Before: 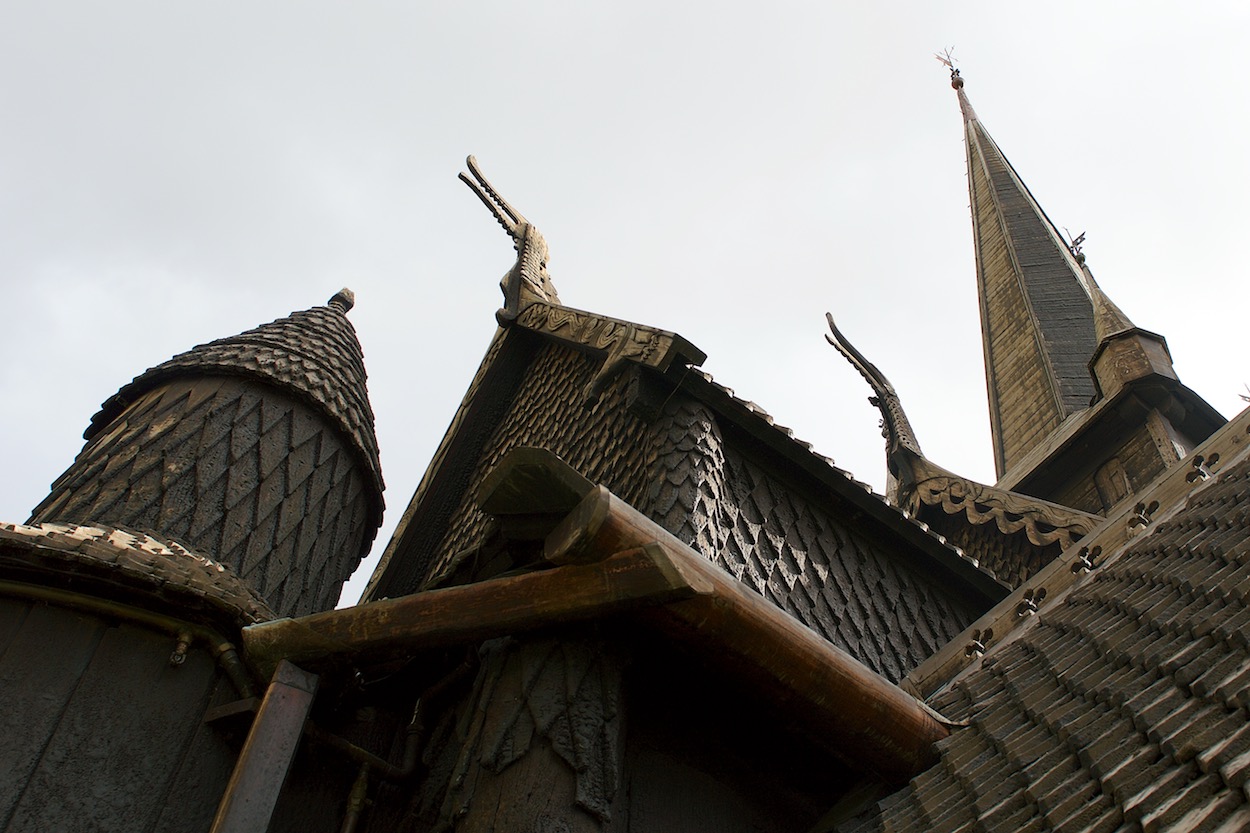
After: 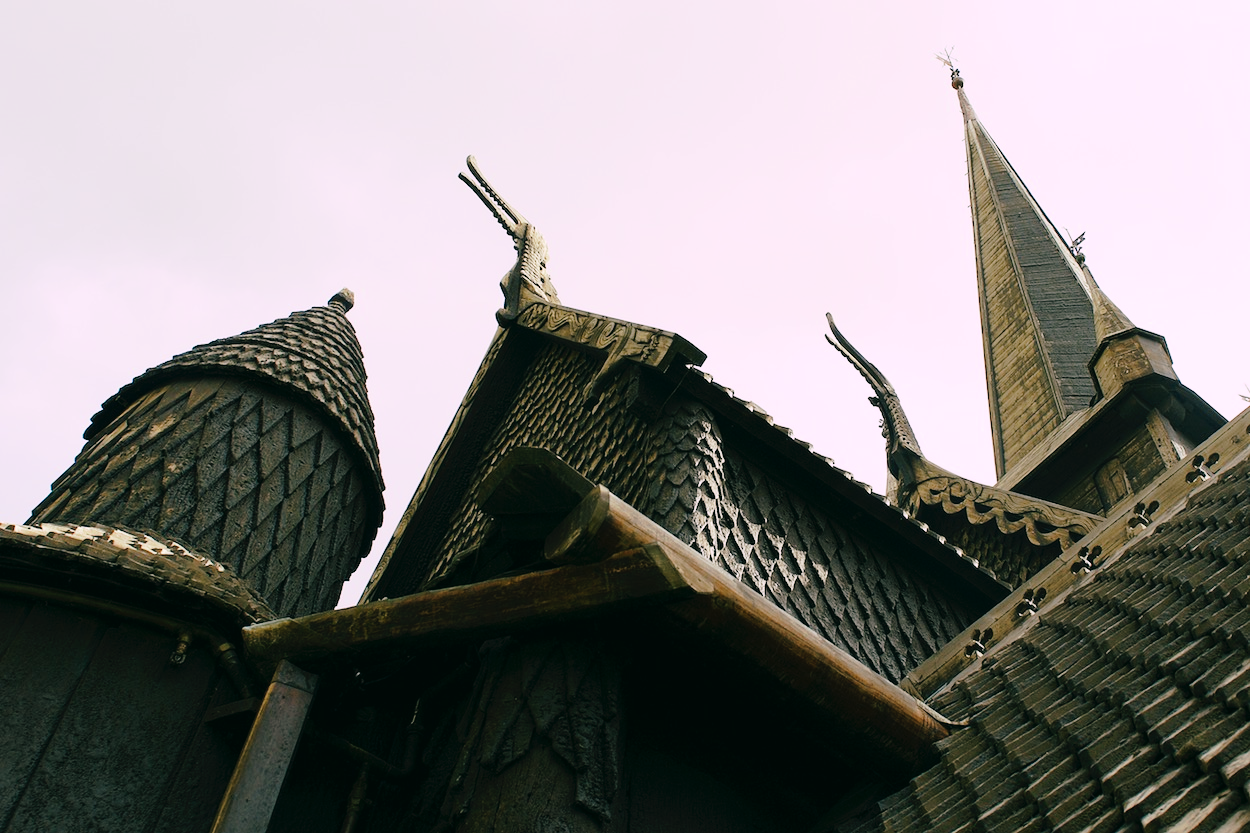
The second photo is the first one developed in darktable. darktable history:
tone curve: curves: ch0 [(0, 0) (0.003, 0.012) (0.011, 0.015) (0.025, 0.023) (0.044, 0.036) (0.069, 0.047) (0.1, 0.062) (0.136, 0.1) (0.177, 0.15) (0.224, 0.219) (0.277, 0.3) (0.335, 0.401) (0.399, 0.49) (0.468, 0.569) (0.543, 0.641) (0.623, 0.73) (0.709, 0.806) (0.801, 0.88) (0.898, 0.939) (1, 1)], preserve colors none
color look up table: target L [98.17, 98.36, 88.06, 90.02, 86.94, 67.9, 60.05, 57.91, 55.98, 33.22, 26.5, 9.895, 200.98, 92.27, 85.84, 77.39, 74.42, 70.71, 67.55, 61.62, 56.66, 56.08, 49.19, 43.26, 38.23, 30.87, 29.73, 21.54, 96.04, 83.8, 76.67, 64.05, 69.67, 55.77, 62.58, 46.44, 44.82, 34.56, 33.21, 27.92, 30.19, 12.33, 5.831, 95.54, 79.03, 59.95, 61.07, 54.28, 43.03], target a [-25.1, -18.1, -13.42, -26.6, -28.59, -17.48, -32.74, -31.16, -21.98, -22.25, -10.89, -17.89, 0, -2.238, -2.181, 6.988, 13.51, 28.71, 29.27, 4.606, 31.97, 56.71, 28.82, 64.48, 54.72, 3, 39.25, 29.38, 17.15, 7.263, 31.12, 19.11, 43.47, 6.821, 29.97, 58.86, 51.06, 19.77, 22.52, 1.64, 37.91, 13.86, 7.524, -42.3, -23.89, -26.06, -2.259, -14.03, -23.5], target b [37.7, 11.72, 15.69, 30.09, 9.938, 4.759, 30.99, 11.38, 26.04, 12.92, 25.17, 3.944, -0.001, 29.11, 53.73, 3.423, 75.84, 15.56, 47.61, 51.91, 55.43, 25.71, 26.83, 48.11, 21.49, 3.975, 34.97, 14.94, -8.595, -28.51, -16.5, -20.63, -34.04, -61.94, -43.71, -6.722, -28.83, -56.71, -7.967, -30.52, -63.18, -29.47, -9.815, -9.988, -17.75, -8.419, -1.74, -35.51, -8.384], num patches 49
